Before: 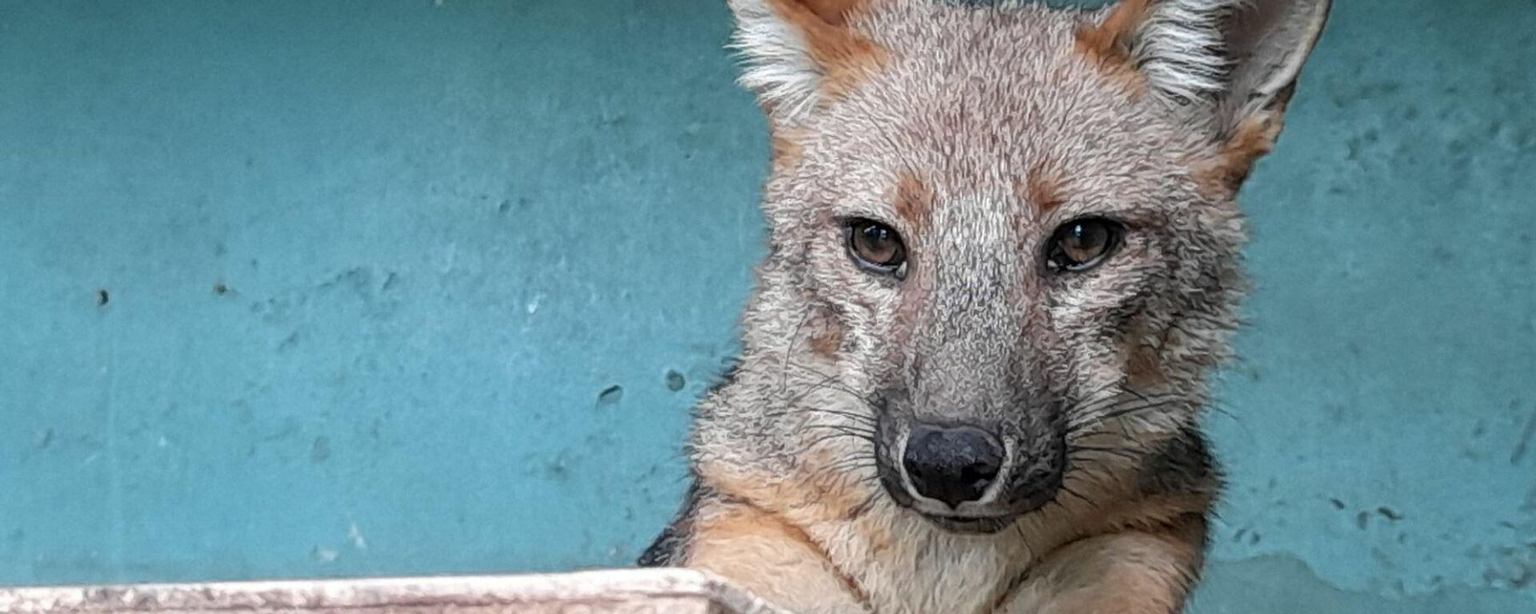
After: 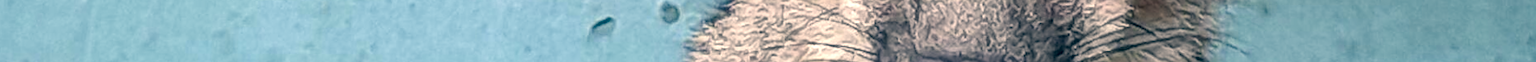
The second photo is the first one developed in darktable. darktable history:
exposure: black level correction 0.001, exposure 0.5 EV, compensate exposure bias true, compensate highlight preservation false
crop and rotate: top 59.084%, bottom 30.916%
color correction: highlights a* 10.32, highlights b* 14.66, shadows a* -9.59, shadows b* -15.02
sharpen: radius 1.864, amount 0.398, threshold 1.271
rotate and perspective: rotation 0.226°, lens shift (vertical) -0.042, crop left 0.023, crop right 0.982, crop top 0.006, crop bottom 0.994
